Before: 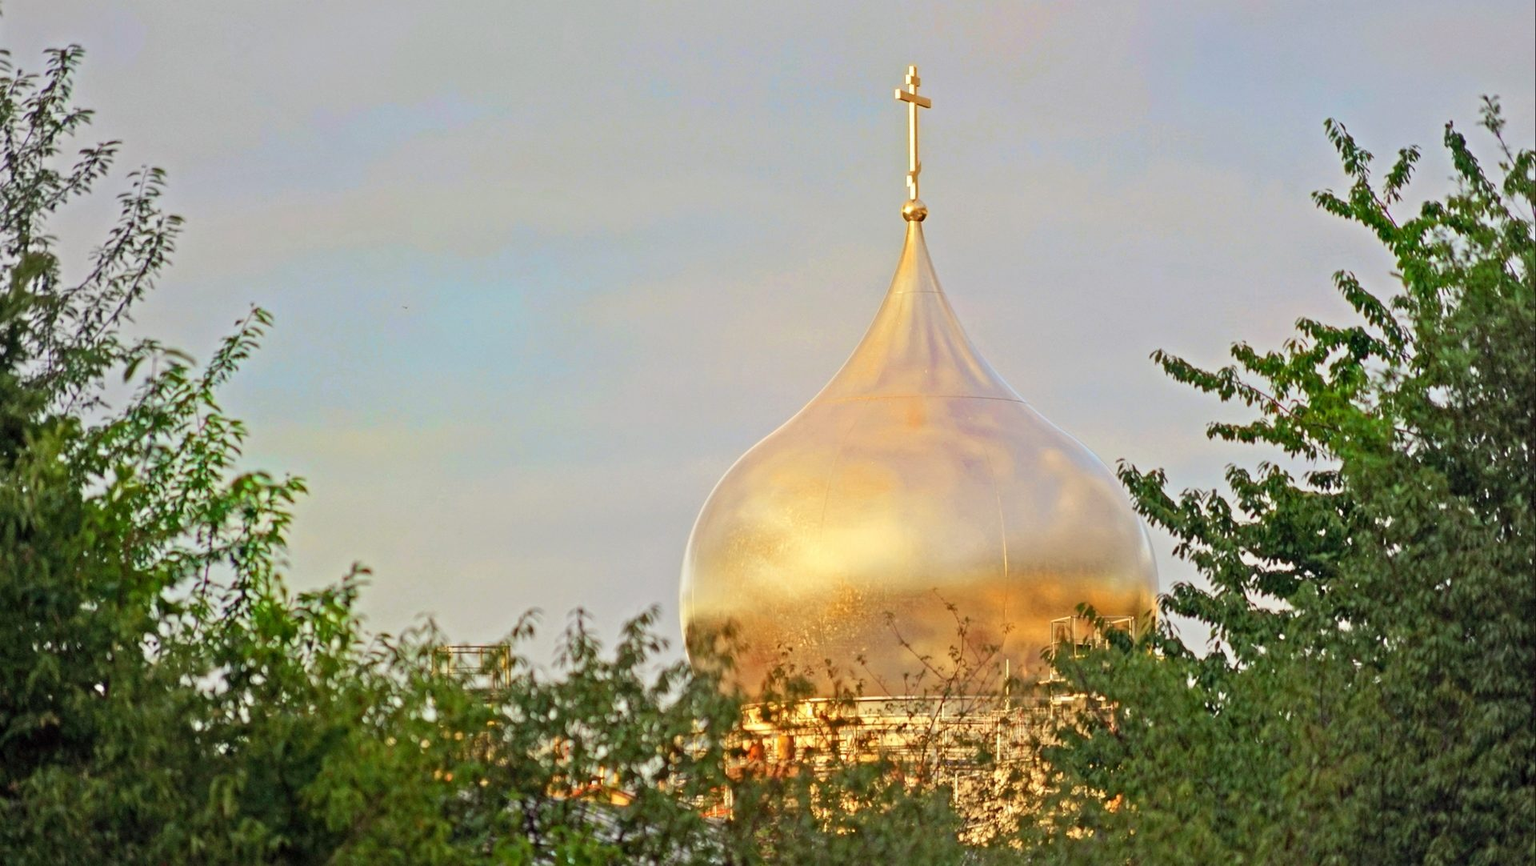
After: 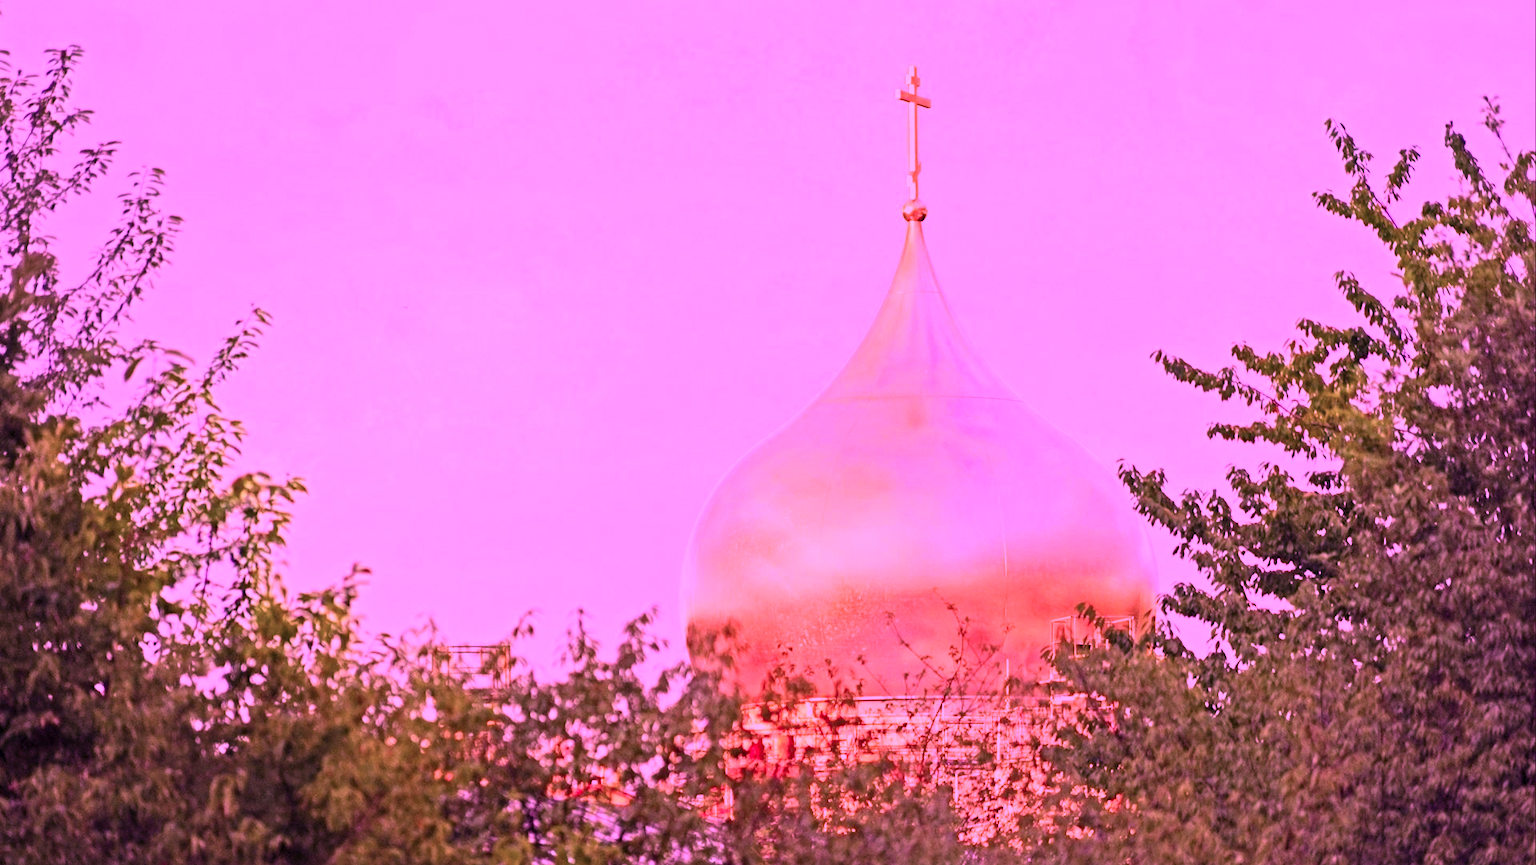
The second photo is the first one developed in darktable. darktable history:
color calibration: illuminant custom, x 0.262, y 0.521, temperature 7011.82 K
contrast brightness saturation: contrast 0.202, brightness 0.167, saturation 0.223
local contrast: mode bilateral grid, contrast 16, coarseness 36, detail 105%, midtone range 0.2
color correction: highlights b* 2.92
